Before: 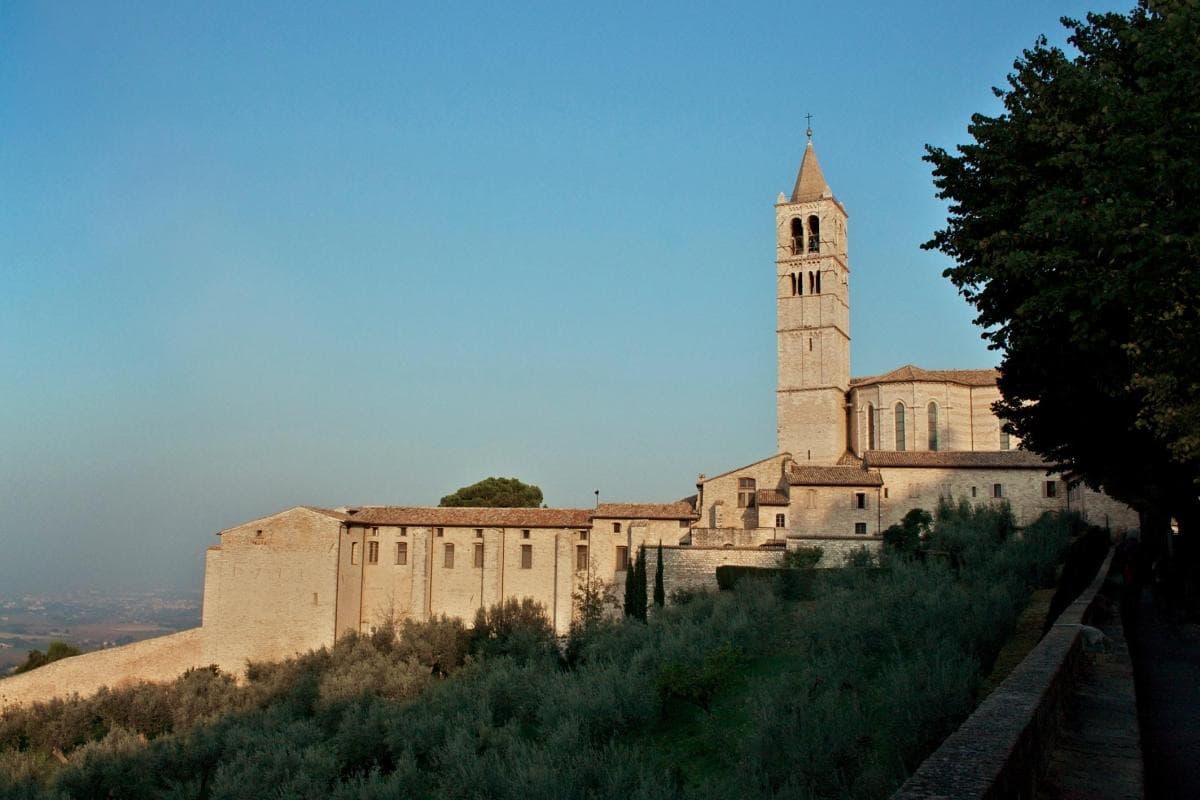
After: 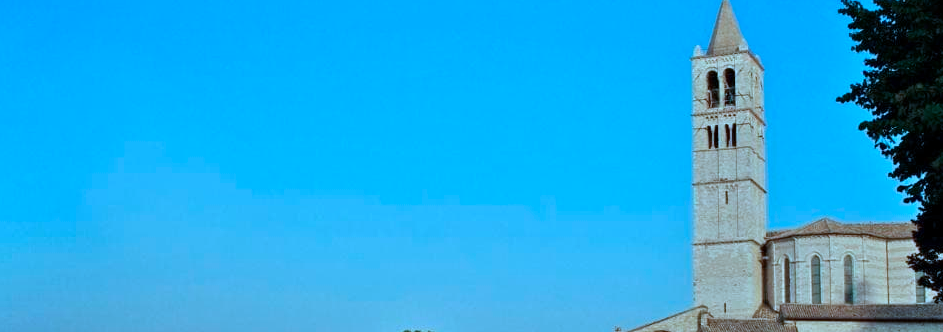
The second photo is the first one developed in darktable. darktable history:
crop: left 7.036%, top 18.398%, right 14.379%, bottom 40.043%
color calibration: illuminant custom, x 0.432, y 0.395, temperature 3098 K
